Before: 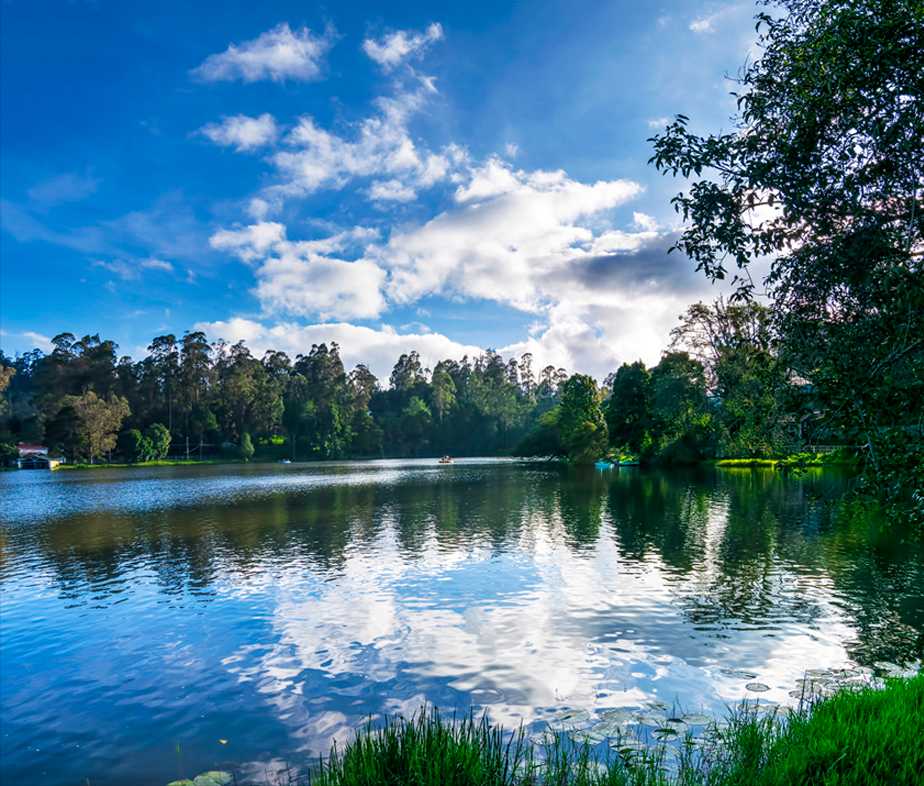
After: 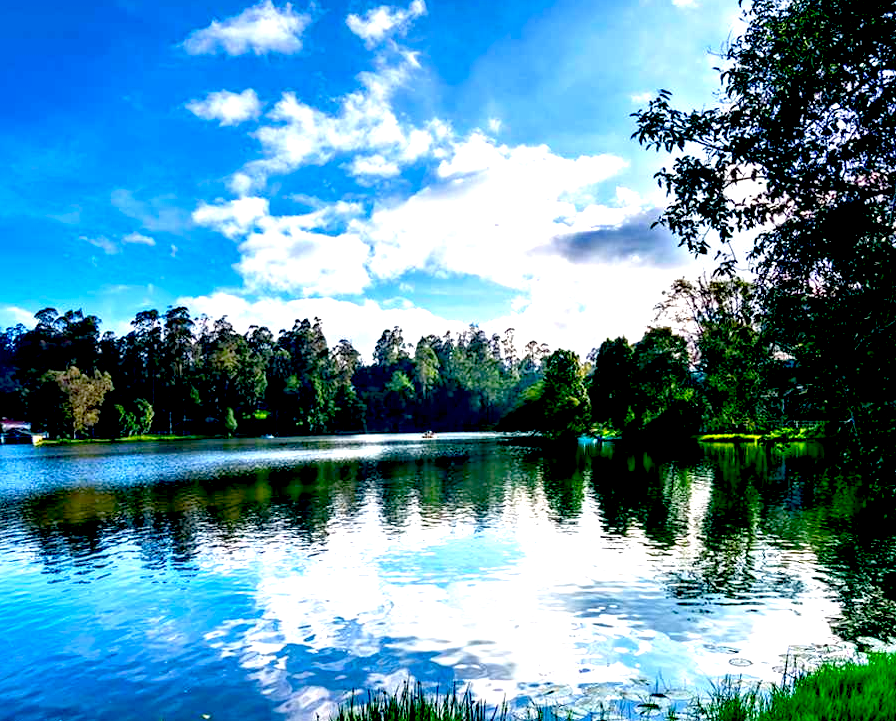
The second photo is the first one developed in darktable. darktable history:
crop: left 1.883%, top 3.229%, right 1.122%, bottom 4.959%
exposure: black level correction 0.036, exposure 0.901 EV, compensate highlight preservation false
